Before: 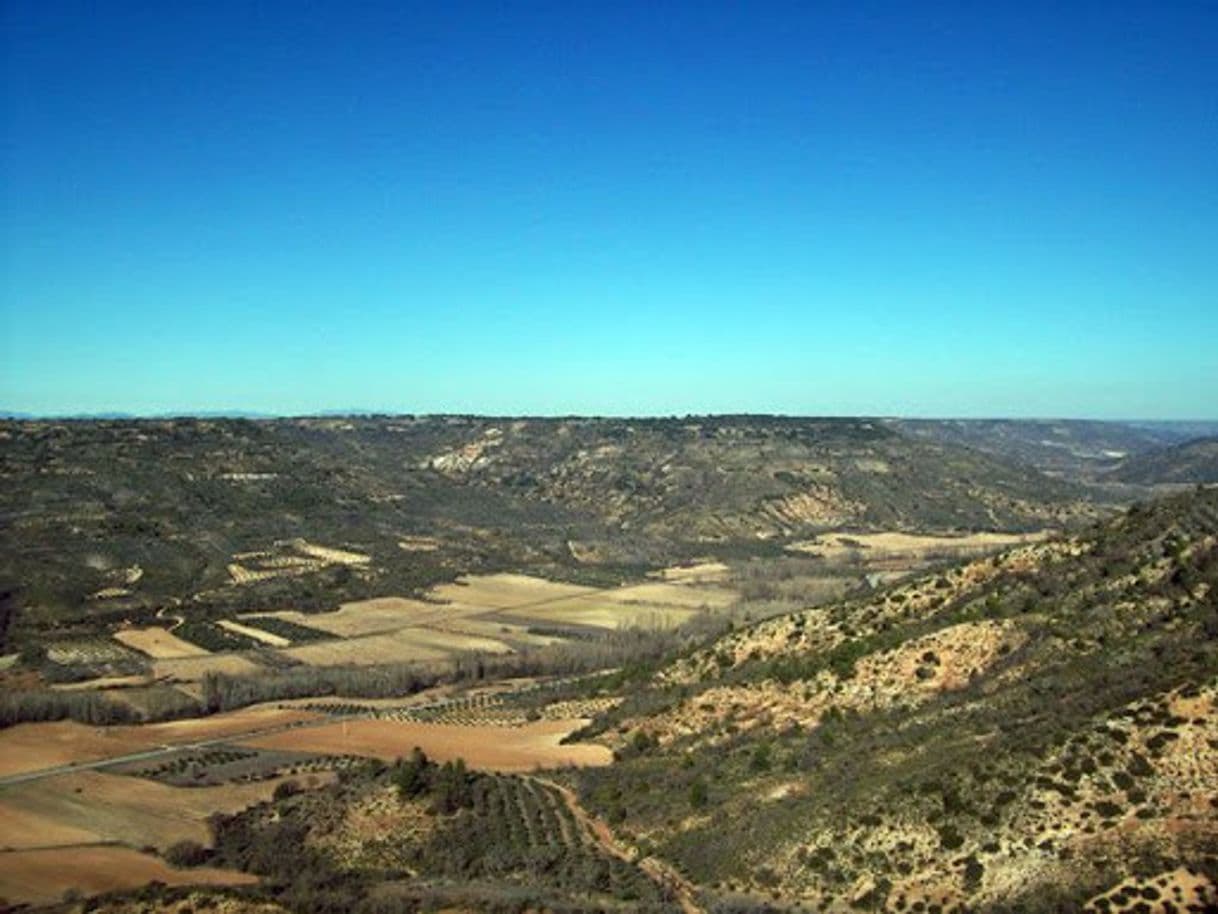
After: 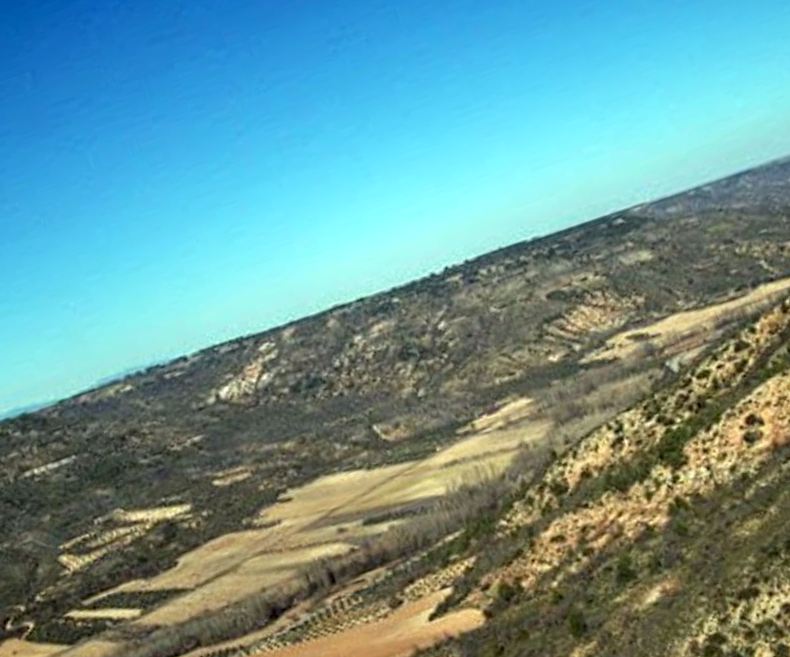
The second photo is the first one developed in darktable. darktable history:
local contrast: on, module defaults
crop and rotate: angle 18.7°, left 6.77%, right 4.055%, bottom 1.086%
